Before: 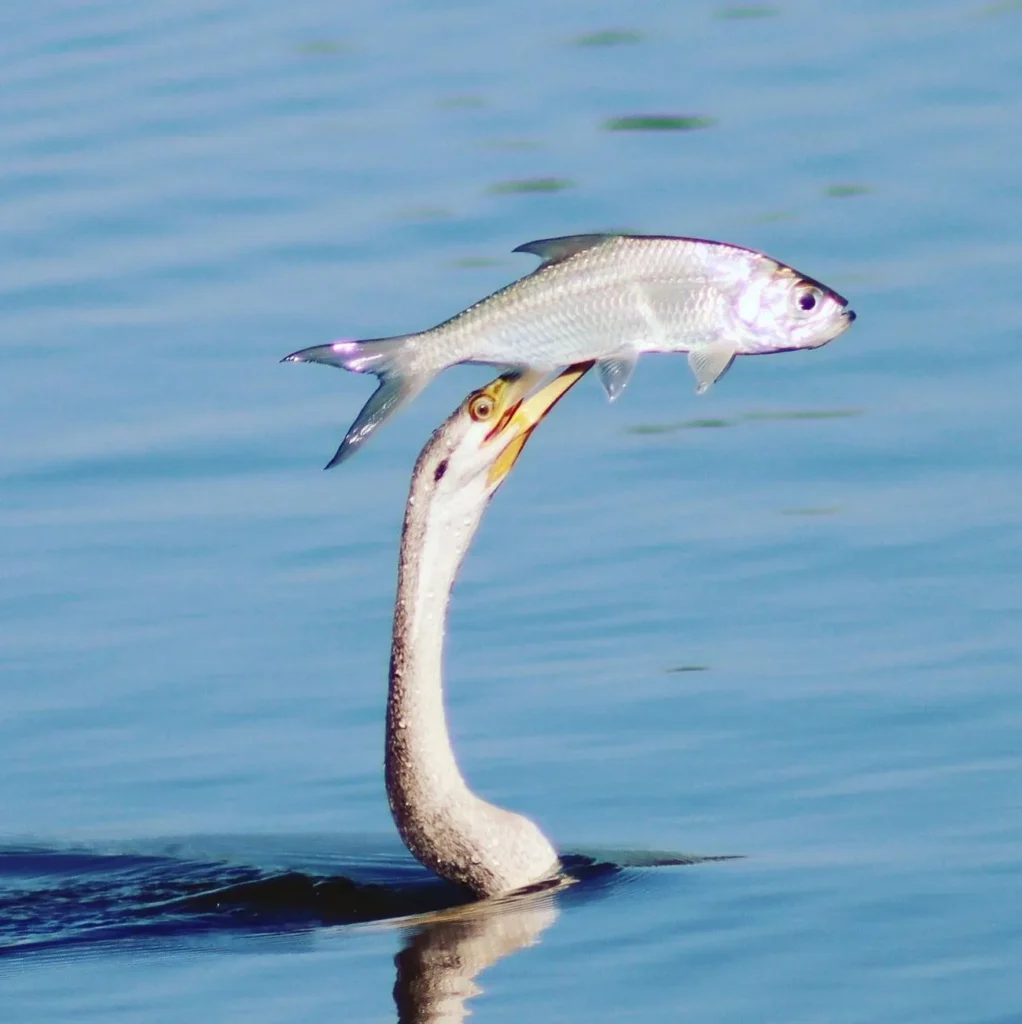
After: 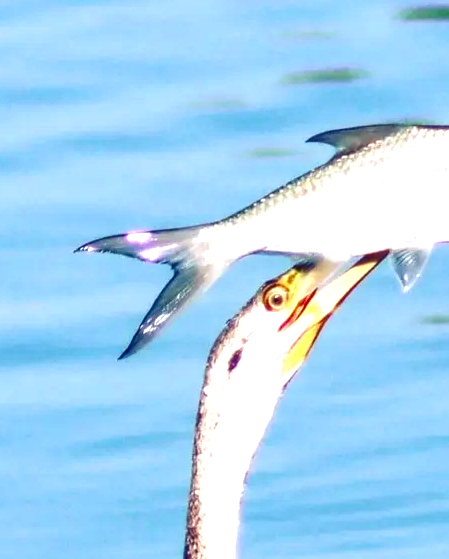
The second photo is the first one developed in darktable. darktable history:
contrast brightness saturation: contrast 0.069, brightness -0.144, saturation 0.105
exposure: black level correction 0, exposure 0.895 EV, compensate highlight preservation false
crop: left 20.231%, top 10.775%, right 35.754%, bottom 34.608%
local contrast: detail 130%
